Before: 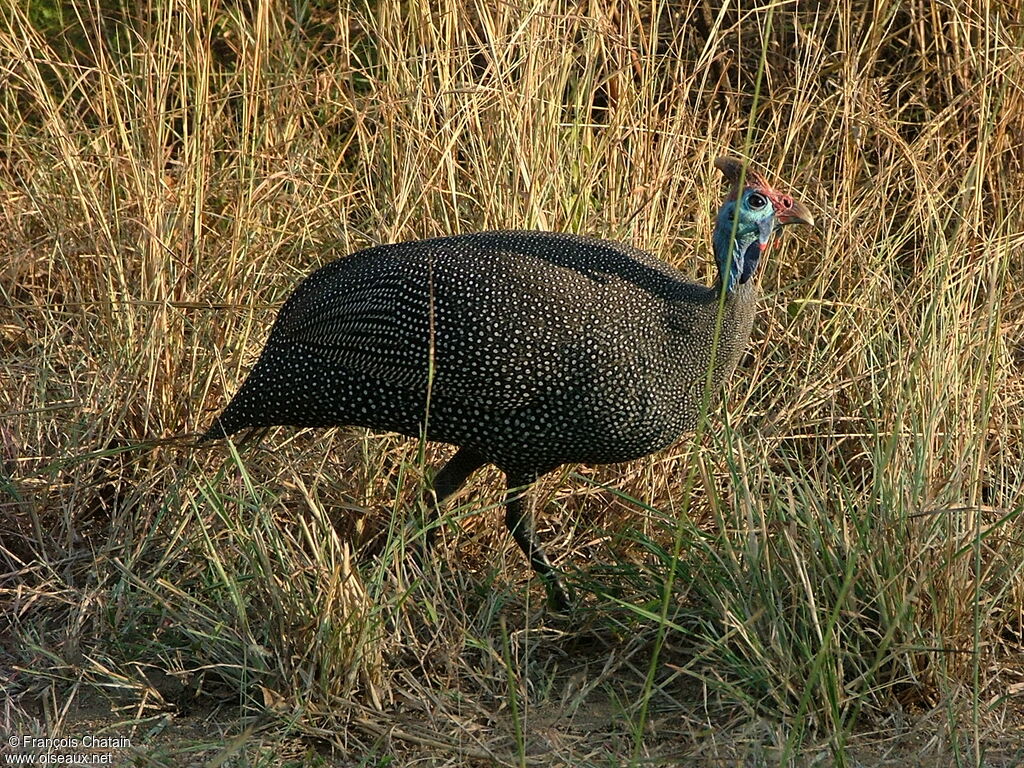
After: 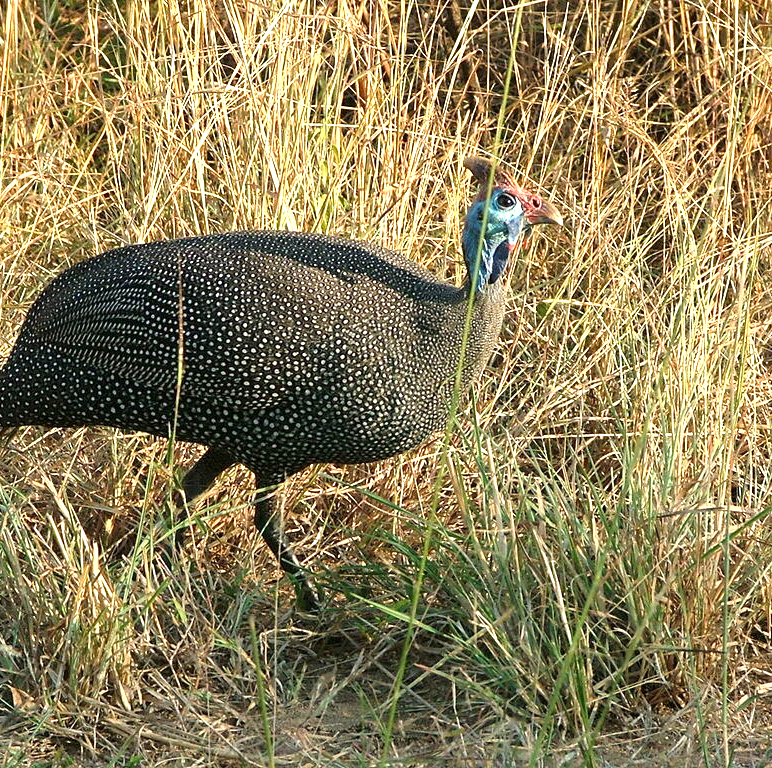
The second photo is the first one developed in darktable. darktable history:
exposure: exposure 1.137 EV, compensate highlight preservation false
crop and rotate: left 24.588%
